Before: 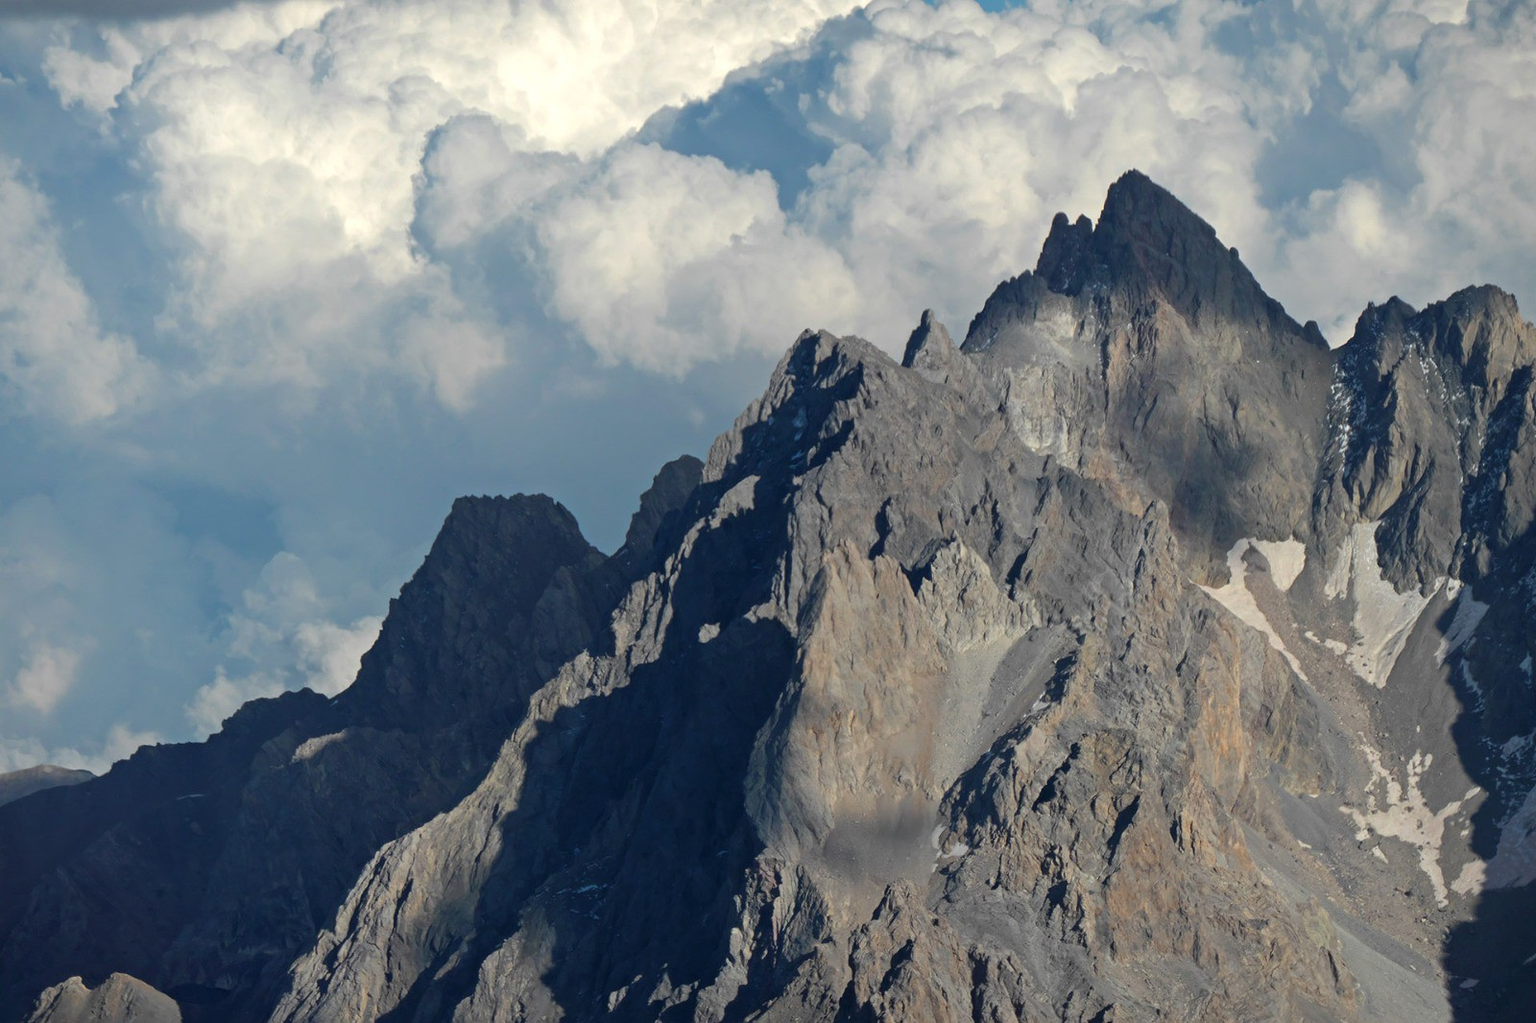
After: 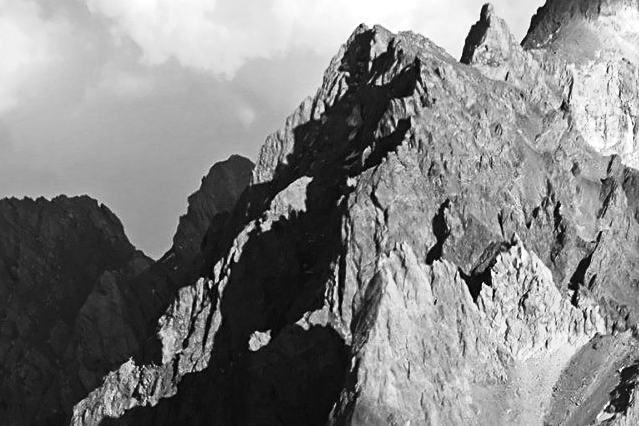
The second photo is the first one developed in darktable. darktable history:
sharpen: on, module defaults
monochrome: a 73.58, b 64.21
color zones: curves: ch1 [(0.239, 0.552) (0.75, 0.5)]; ch2 [(0.25, 0.462) (0.749, 0.457)], mix 25.94%
color balance rgb: linear chroma grading › highlights 100%, linear chroma grading › global chroma 23.41%, perceptual saturation grading › global saturation 35.38%, hue shift -10.68°, perceptual brilliance grading › highlights 47.25%, perceptual brilliance grading › mid-tones 22.2%, perceptual brilliance grading › shadows -5.93%
tone curve: curves: ch0 [(0, 0) (0.051, 0.047) (0.102, 0.099) (0.236, 0.249) (0.429, 0.473) (0.67, 0.755) (0.875, 0.948) (1, 0.985)]; ch1 [(0, 0) (0.339, 0.298) (0.402, 0.363) (0.453, 0.413) (0.485, 0.469) (0.494, 0.493) (0.504, 0.502) (0.515, 0.526) (0.563, 0.591) (0.597, 0.639) (0.834, 0.888) (1, 1)]; ch2 [(0, 0) (0.362, 0.353) (0.425, 0.439) (0.501, 0.501) (0.537, 0.538) (0.58, 0.59) (0.642, 0.669) (0.773, 0.856) (1, 1)], color space Lab, independent channels, preserve colors none
graduated density: rotation -180°, offset 27.42
crop: left 30%, top 30%, right 30%, bottom 30%
